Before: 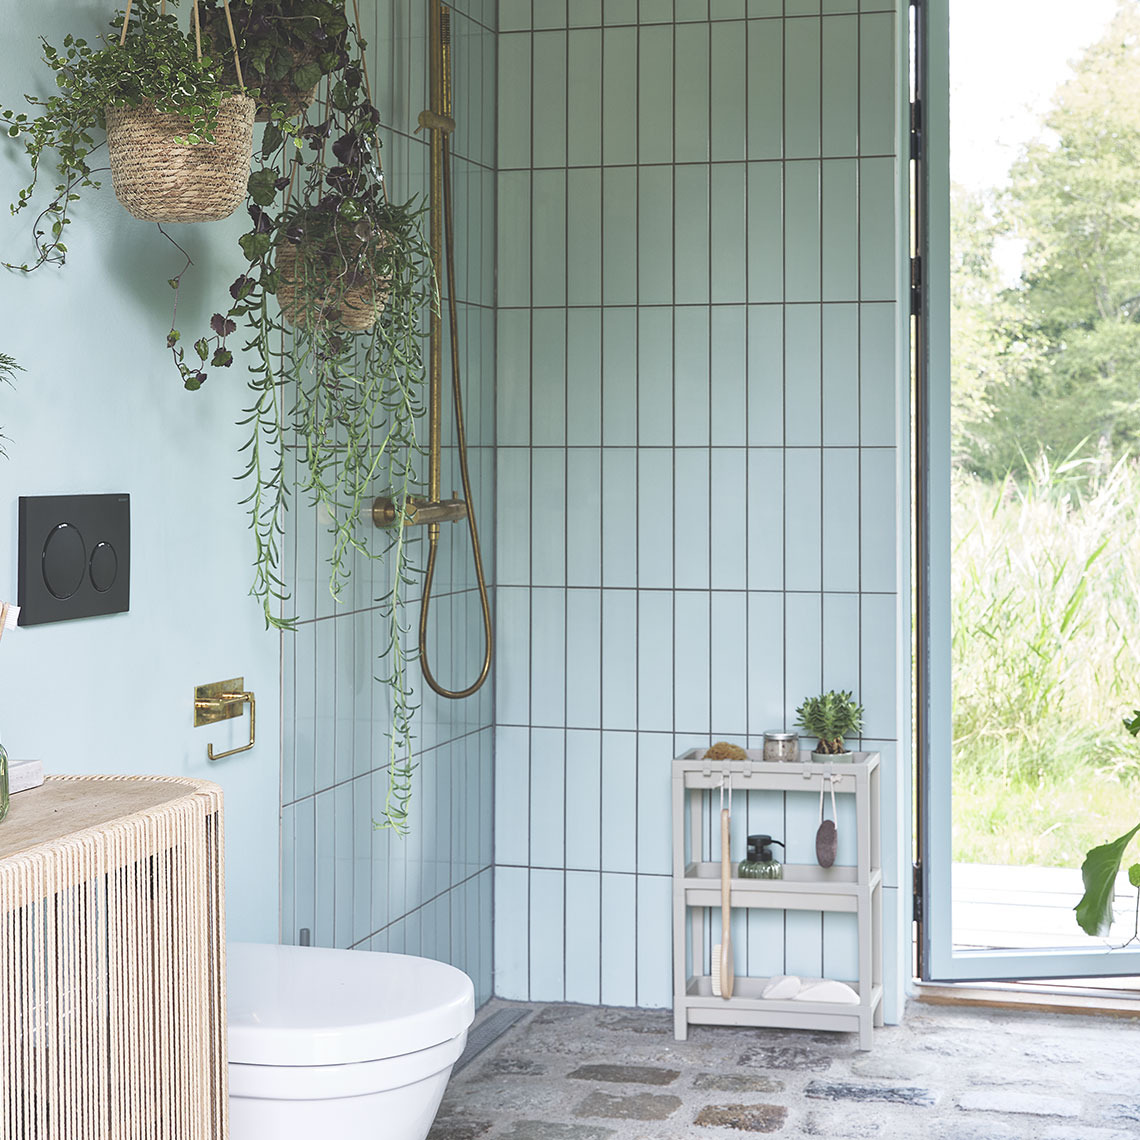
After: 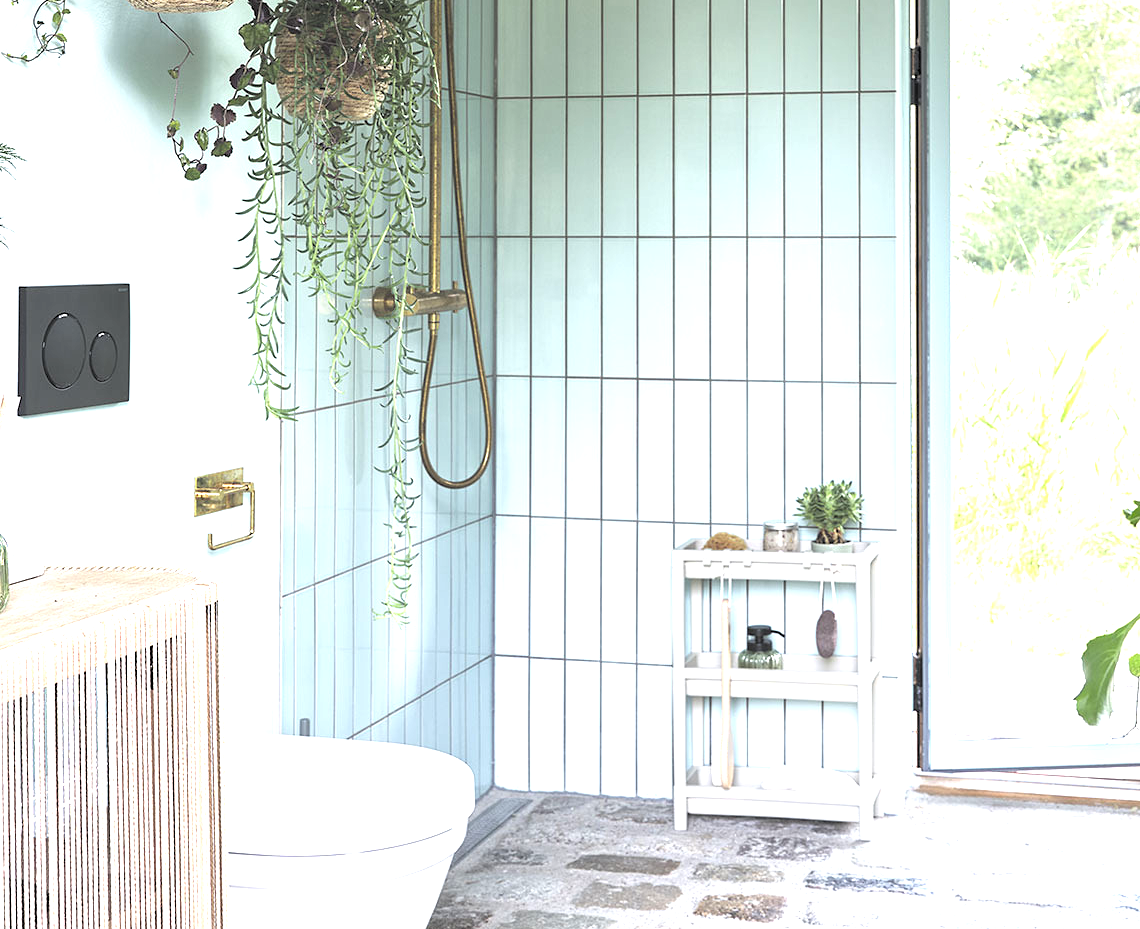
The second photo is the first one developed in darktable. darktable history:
crop and rotate: top 18.507%
exposure: black level correction 0, exposure 0.9 EV, compensate highlight preservation false
rgb levels: levels [[0.034, 0.472, 0.904], [0, 0.5, 1], [0, 0.5, 1]]
